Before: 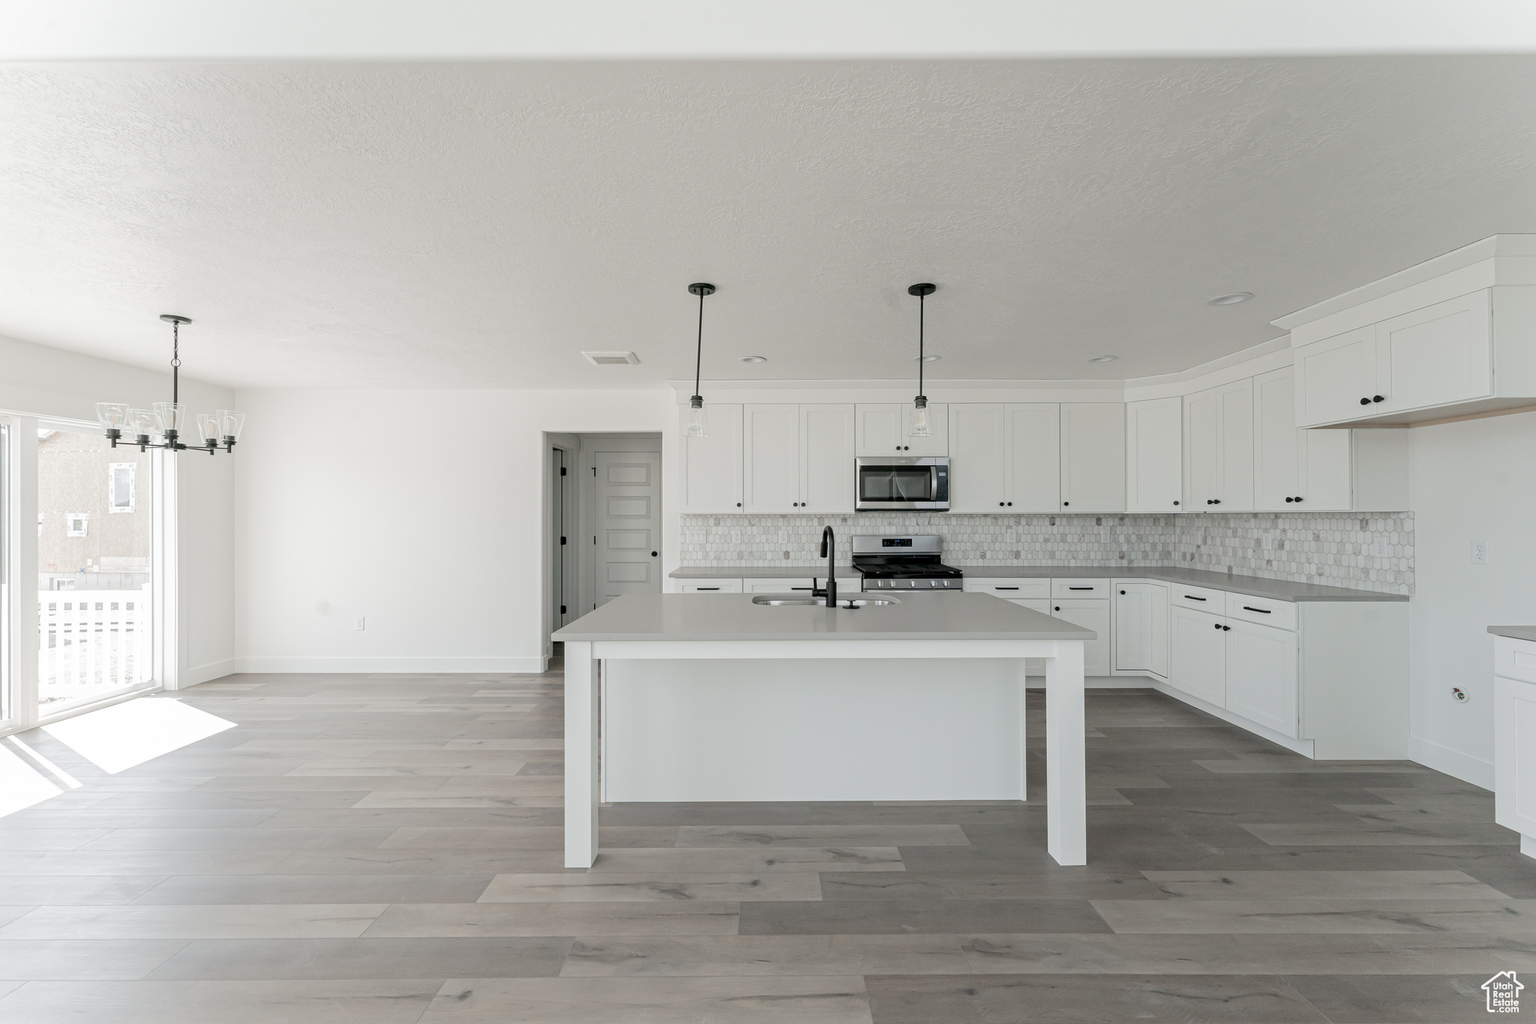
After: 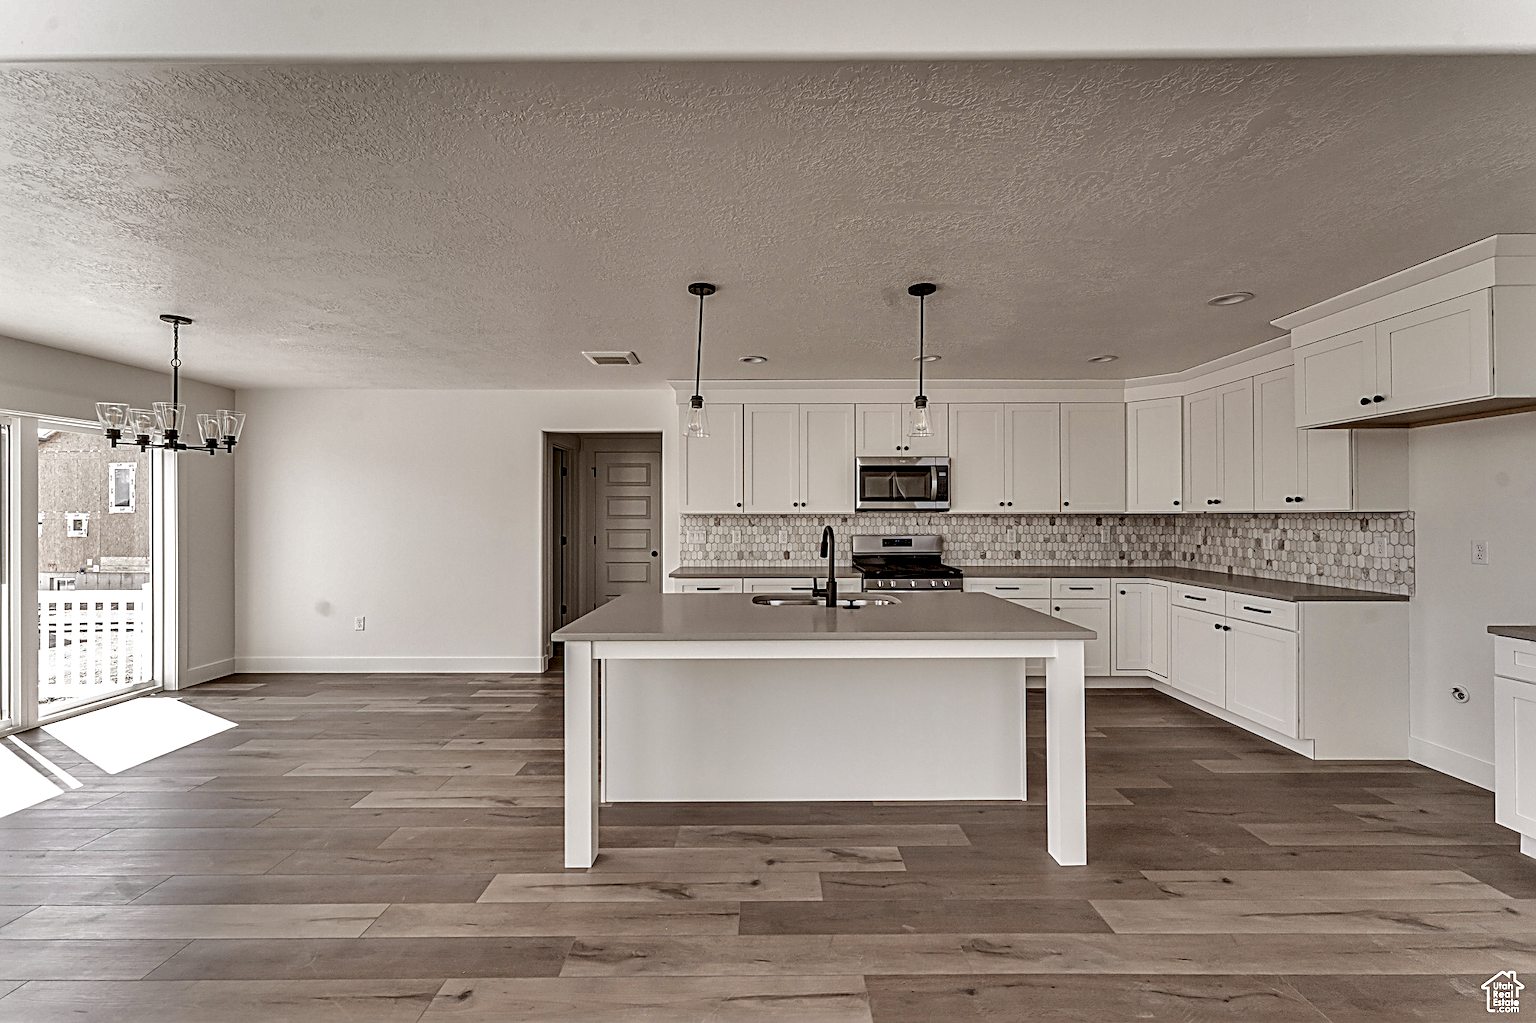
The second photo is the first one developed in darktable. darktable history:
shadows and highlights: white point adjustment -3.64, highlights -63.34, highlights color adjustment 42%, soften with gaussian
sharpen: radius 3.025, amount 0.757
rgb levels: mode RGB, independent channels, levels [[0, 0.5, 1], [0, 0.521, 1], [0, 0.536, 1]]
contrast brightness saturation: brightness 0.13
local contrast: highlights 19%, detail 186%
